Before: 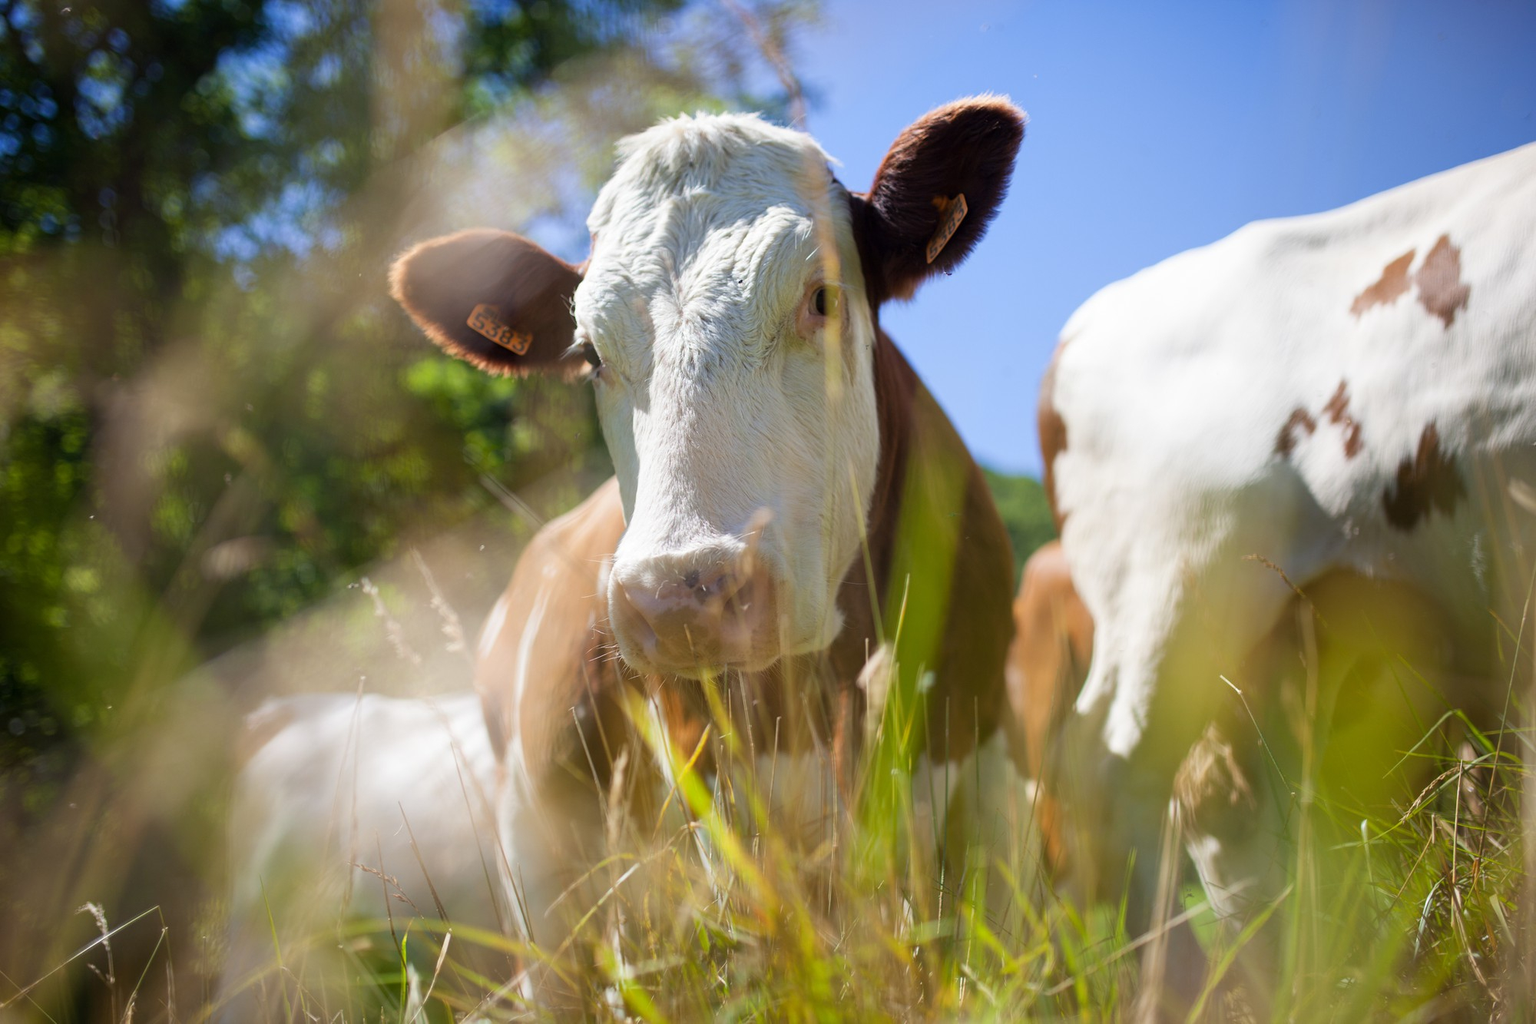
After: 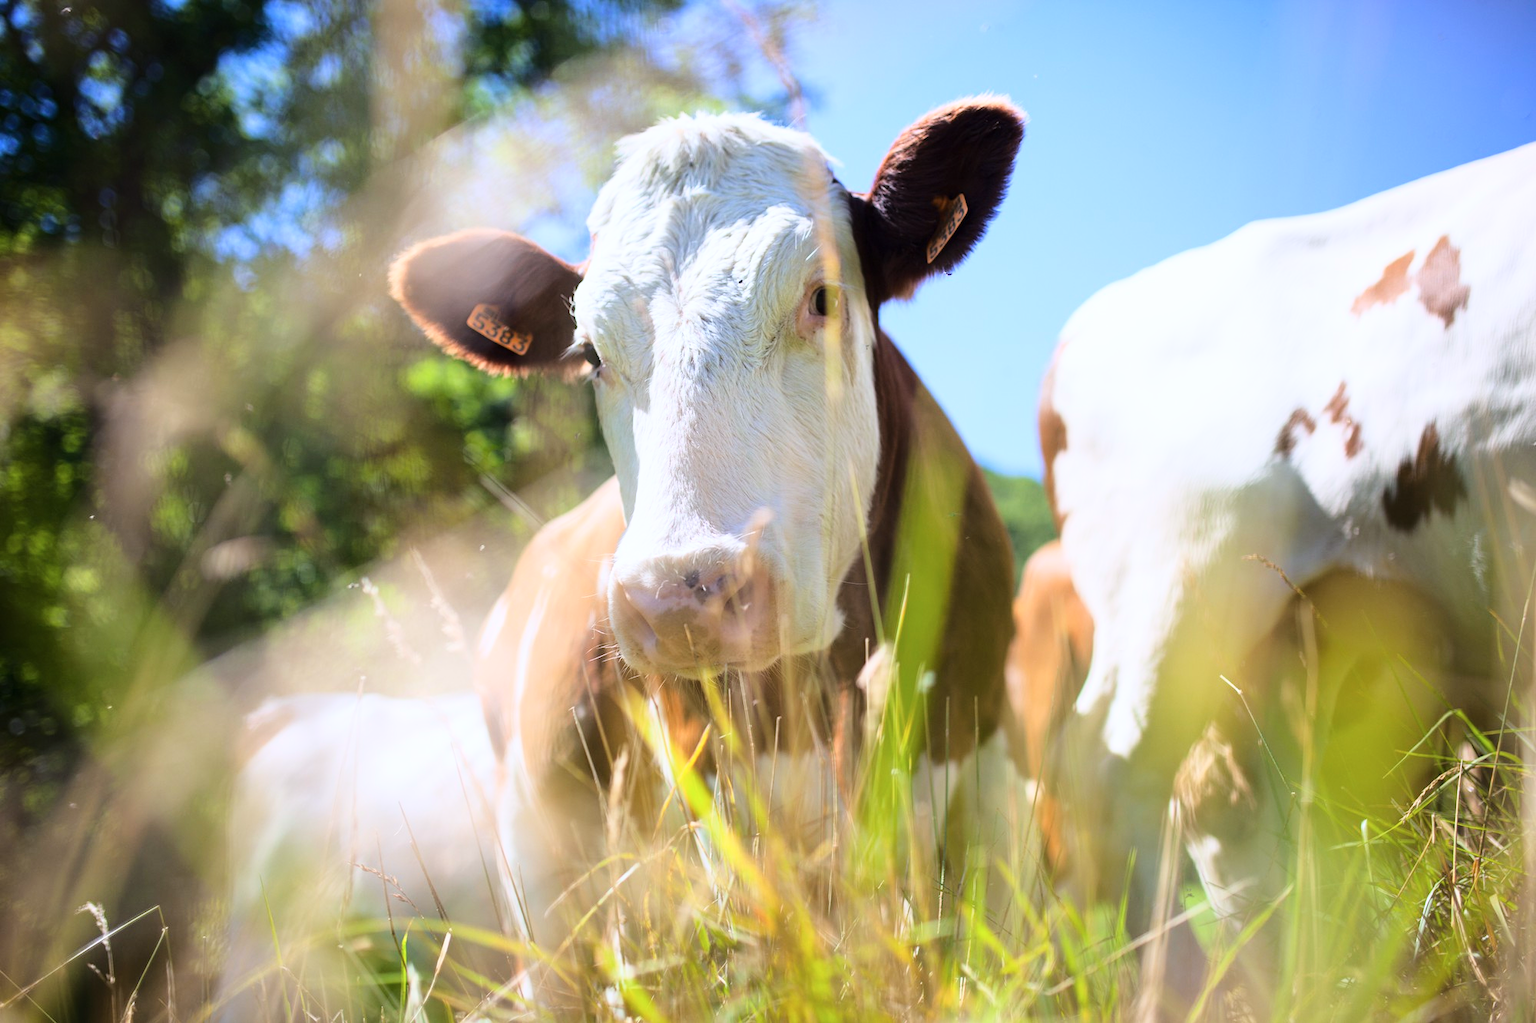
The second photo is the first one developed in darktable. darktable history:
base curve: curves: ch0 [(0, 0) (0.028, 0.03) (0.121, 0.232) (0.46, 0.748) (0.859, 0.968) (1, 1)]
color calibration: illuminant as shot in camera, x 0.358, y 0.373, temperature 4628.91 K
exposure: black level correction 0, compensate exposure bias true, compensate highlight preservation false
